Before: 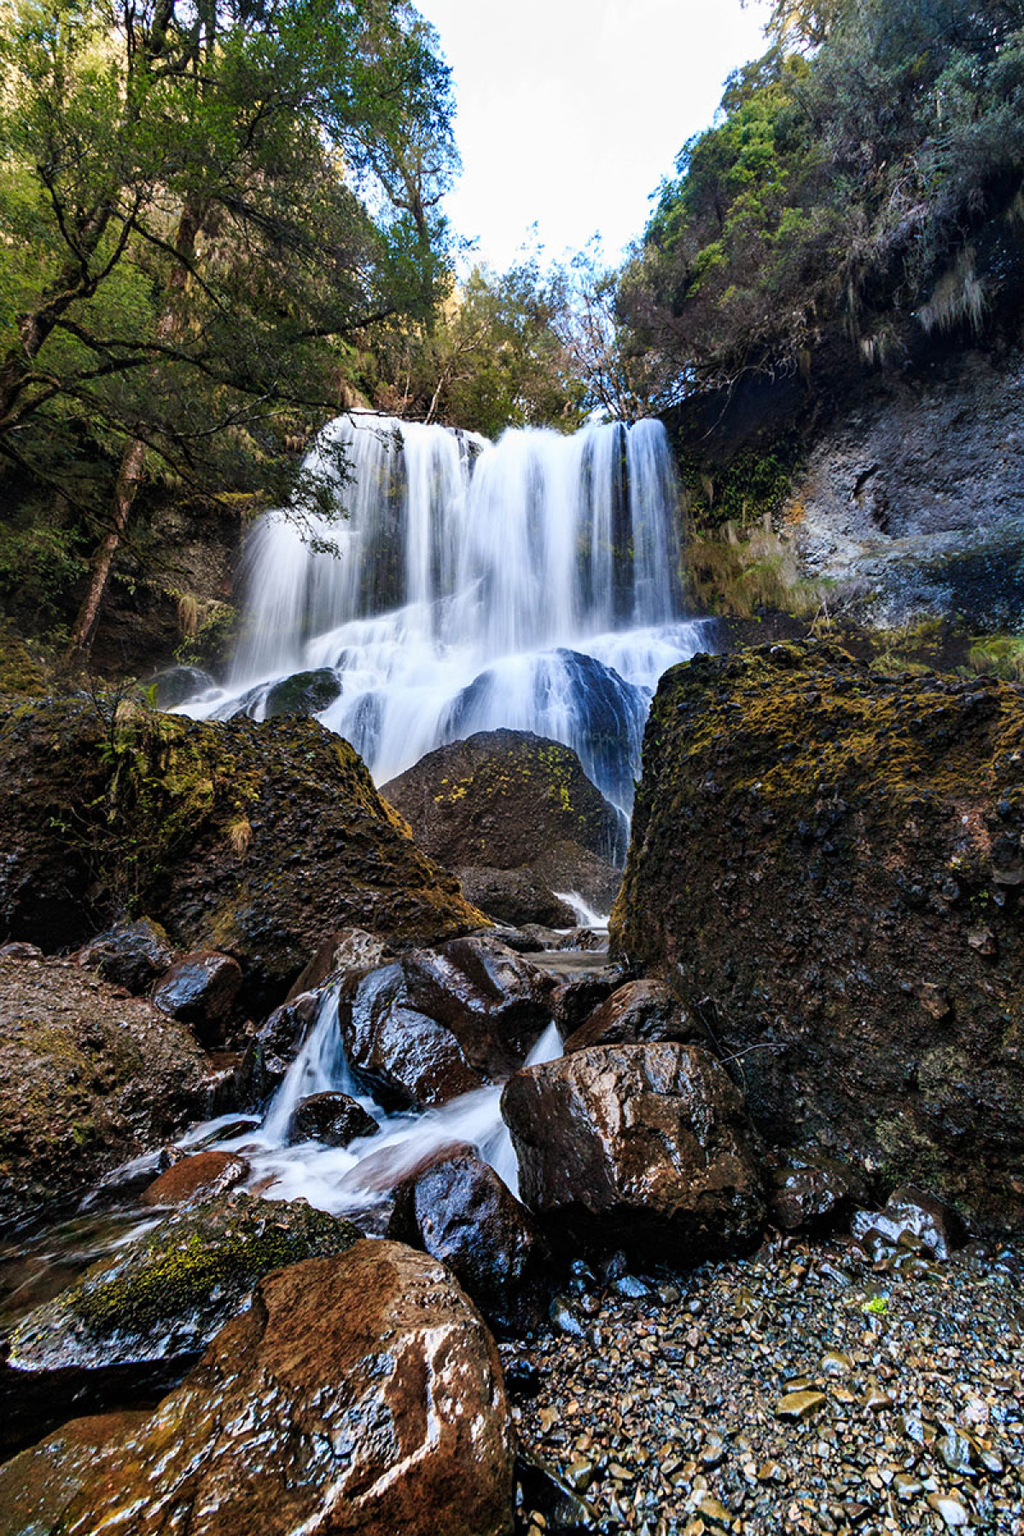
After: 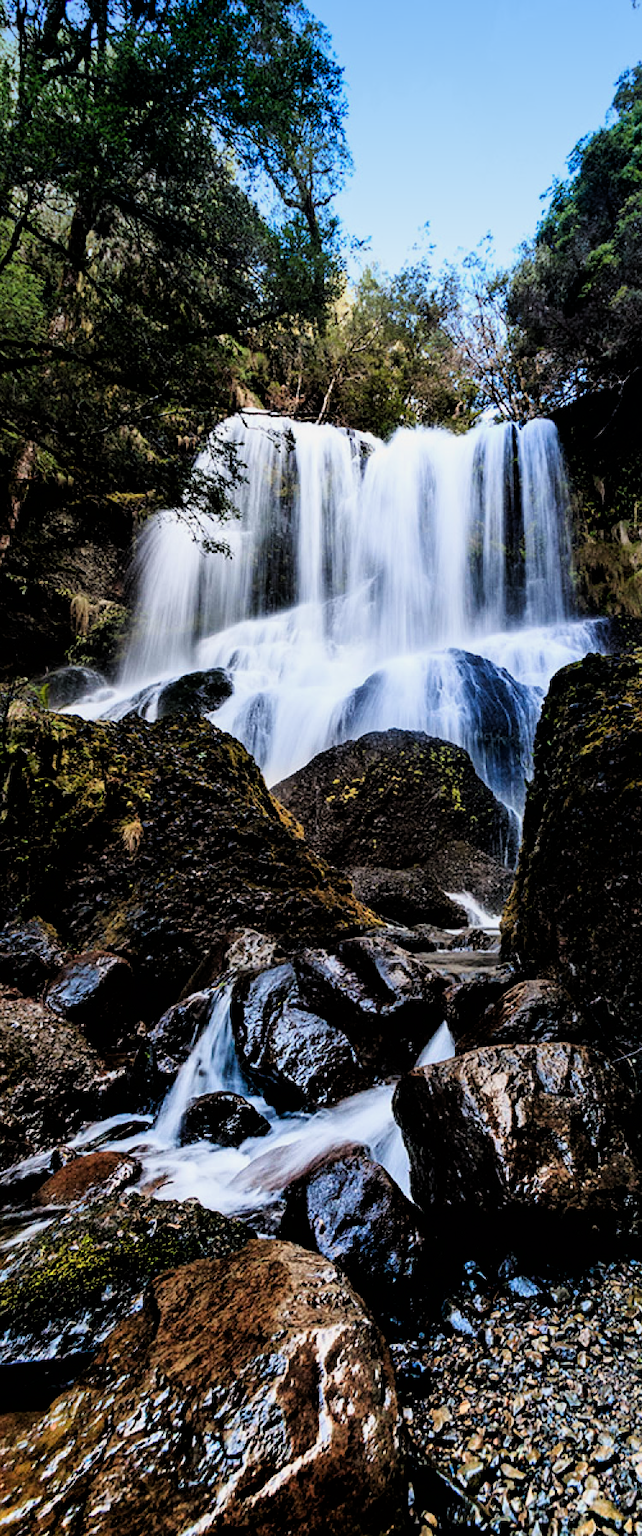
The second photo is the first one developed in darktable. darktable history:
graduated density: density 2.02 EV, hardness 44%, rotation 0.374°, offset 8.21, hue 208.8°, saturation 97%
filmic rgb: black relative exposure -4 EV, white relative exposure 3 EV, hardness 3.02, contrast 1.4
crop: left 10.644%, right 26.528%
